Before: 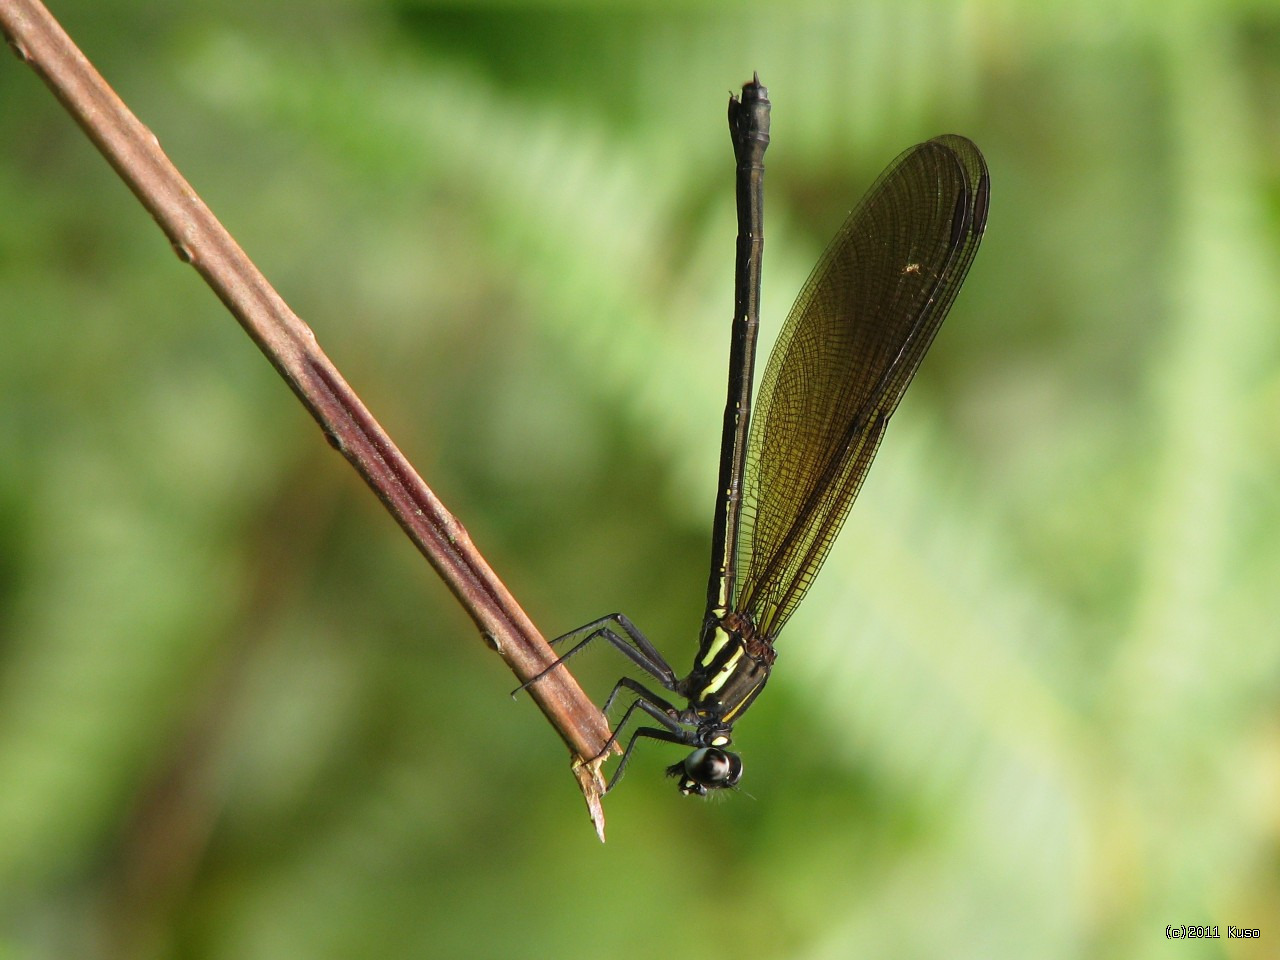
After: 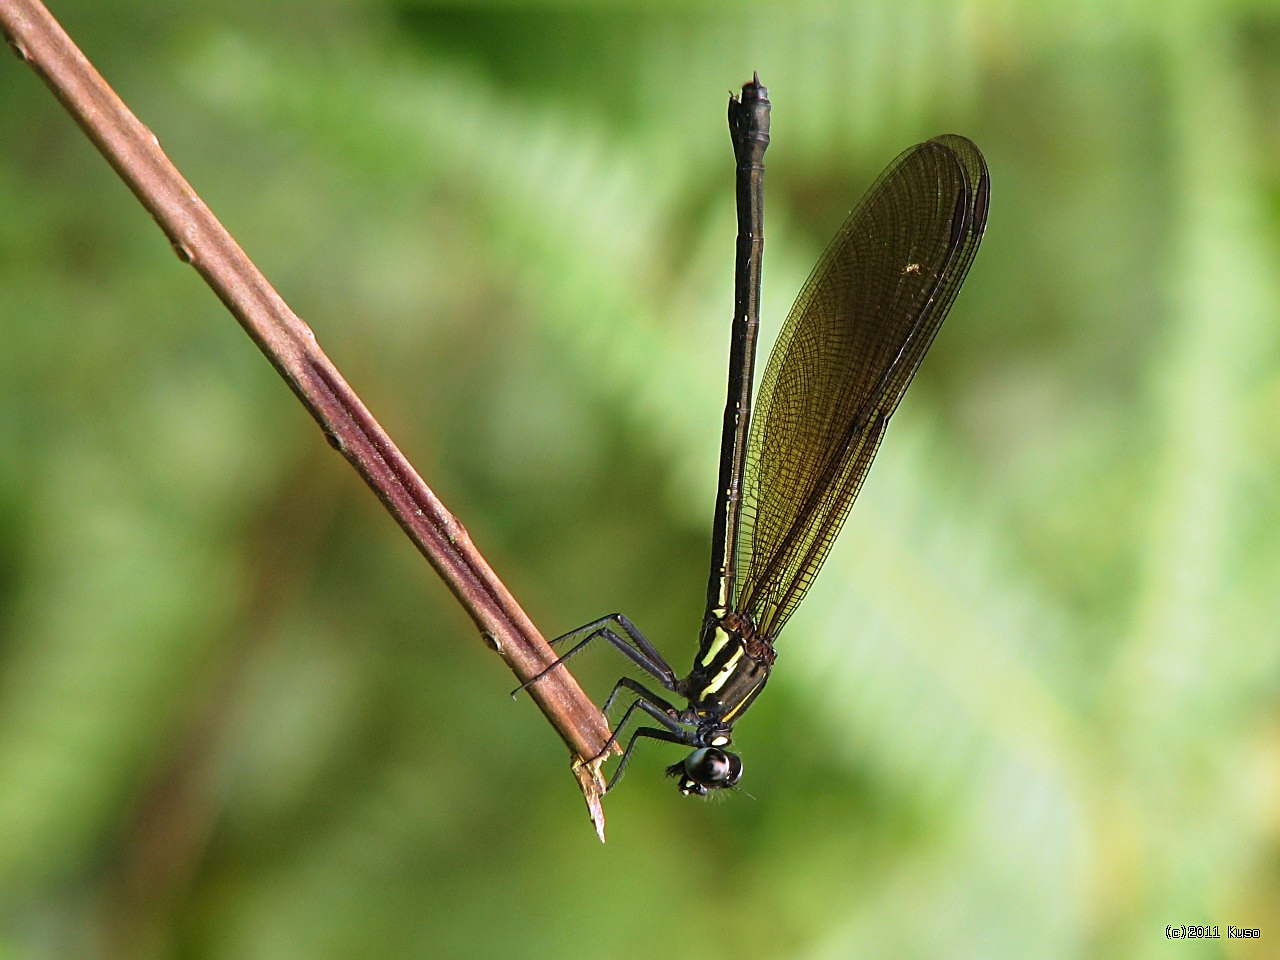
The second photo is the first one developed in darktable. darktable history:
velvia: on, module defaults
sharpen: on, module defaults
white balance: red 1.004, blue 1.096
